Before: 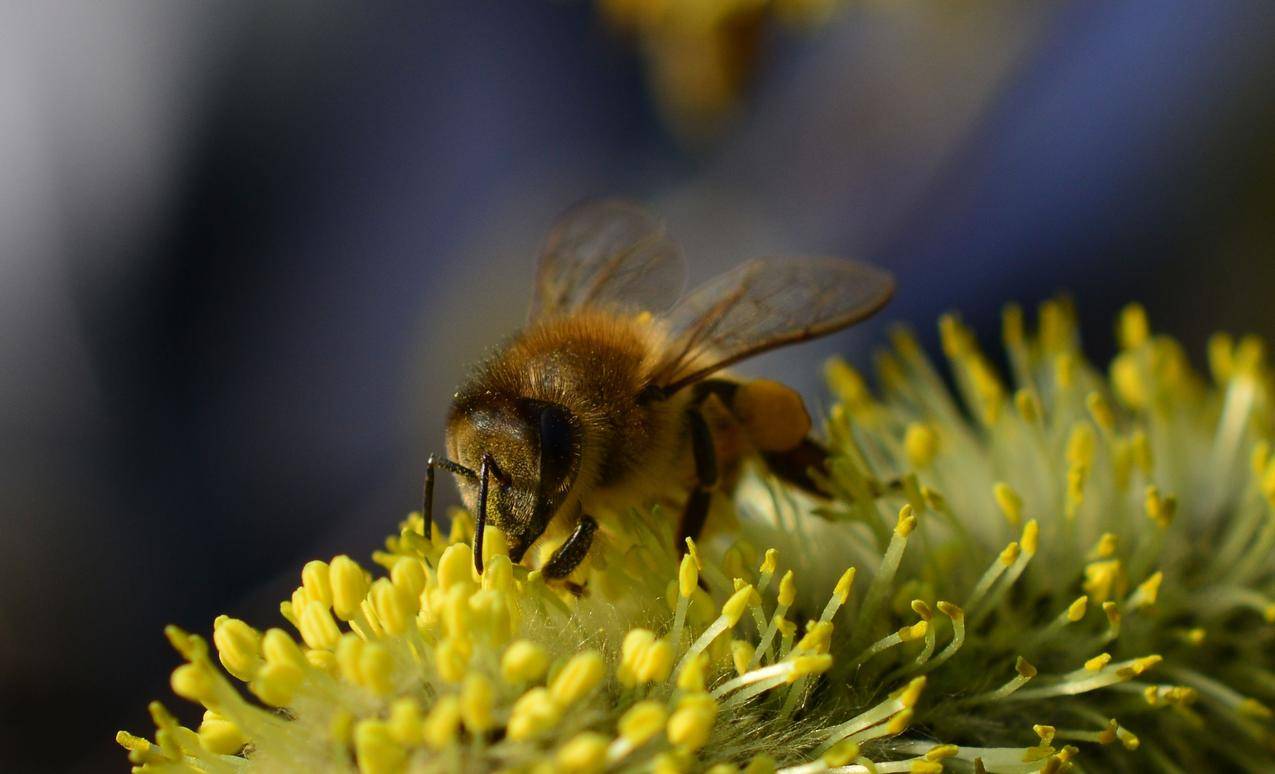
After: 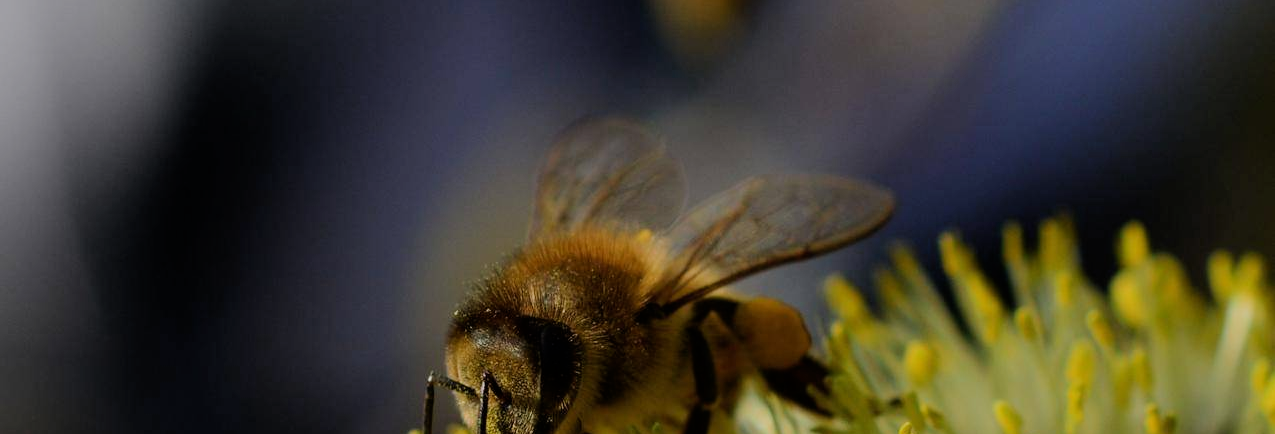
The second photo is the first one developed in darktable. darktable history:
filmic rgb: black relative exposure -7.65 EV, white relative exposure 4.56 EV, hardness 3.61
crop and rotate: top 10.605%, bottom 33.274%
